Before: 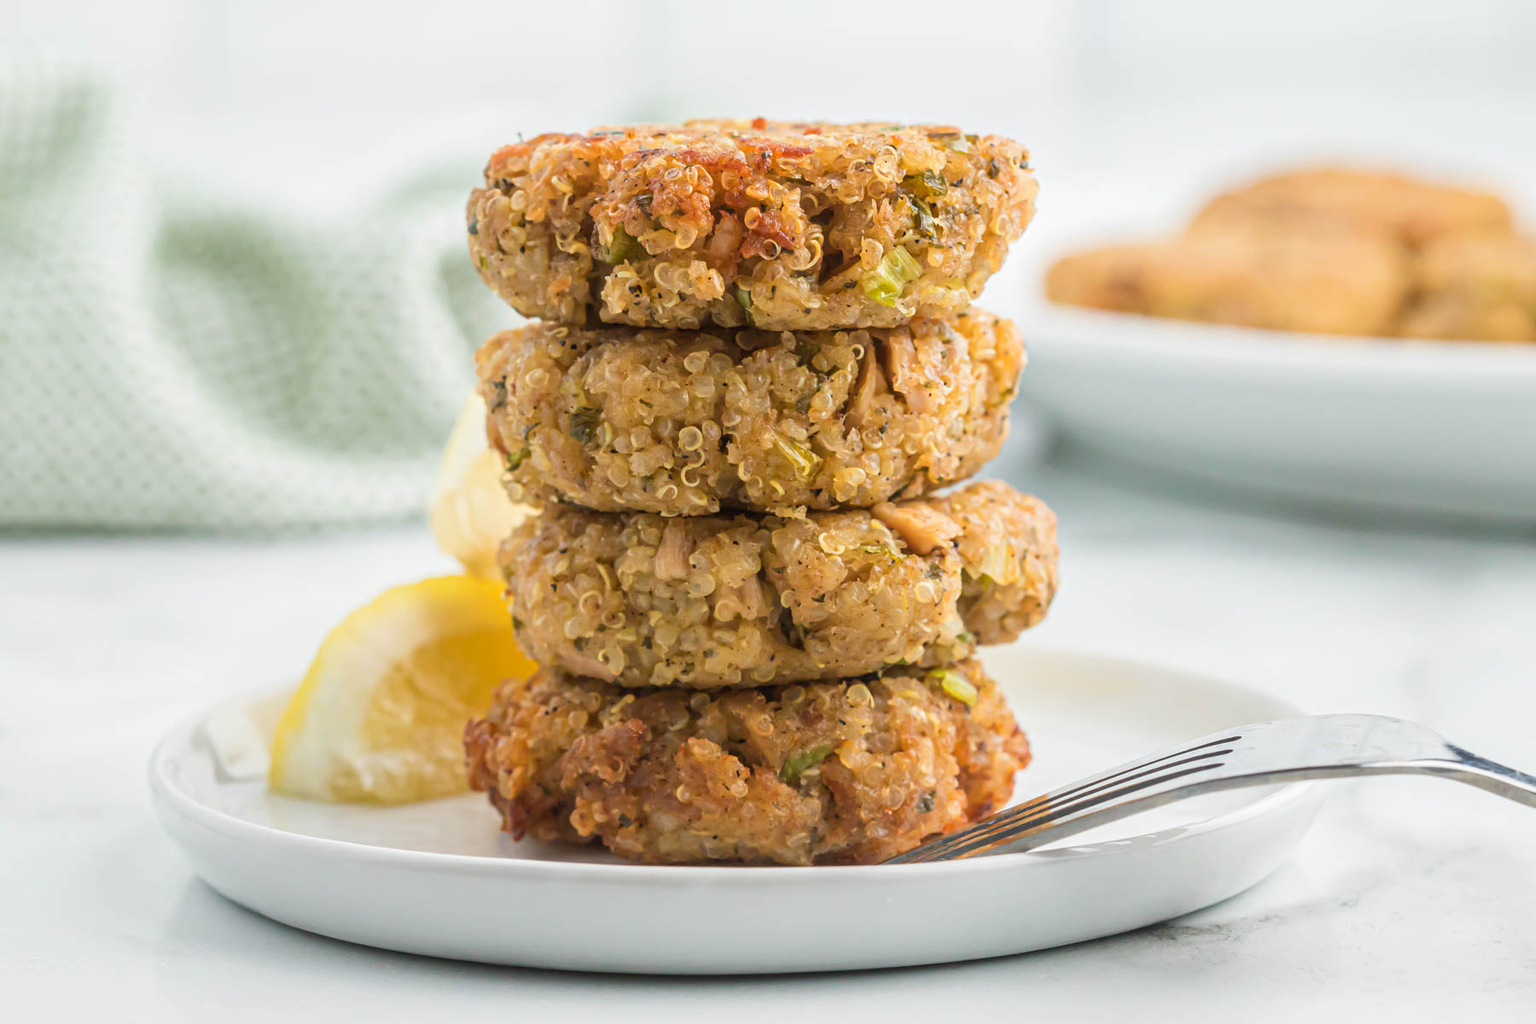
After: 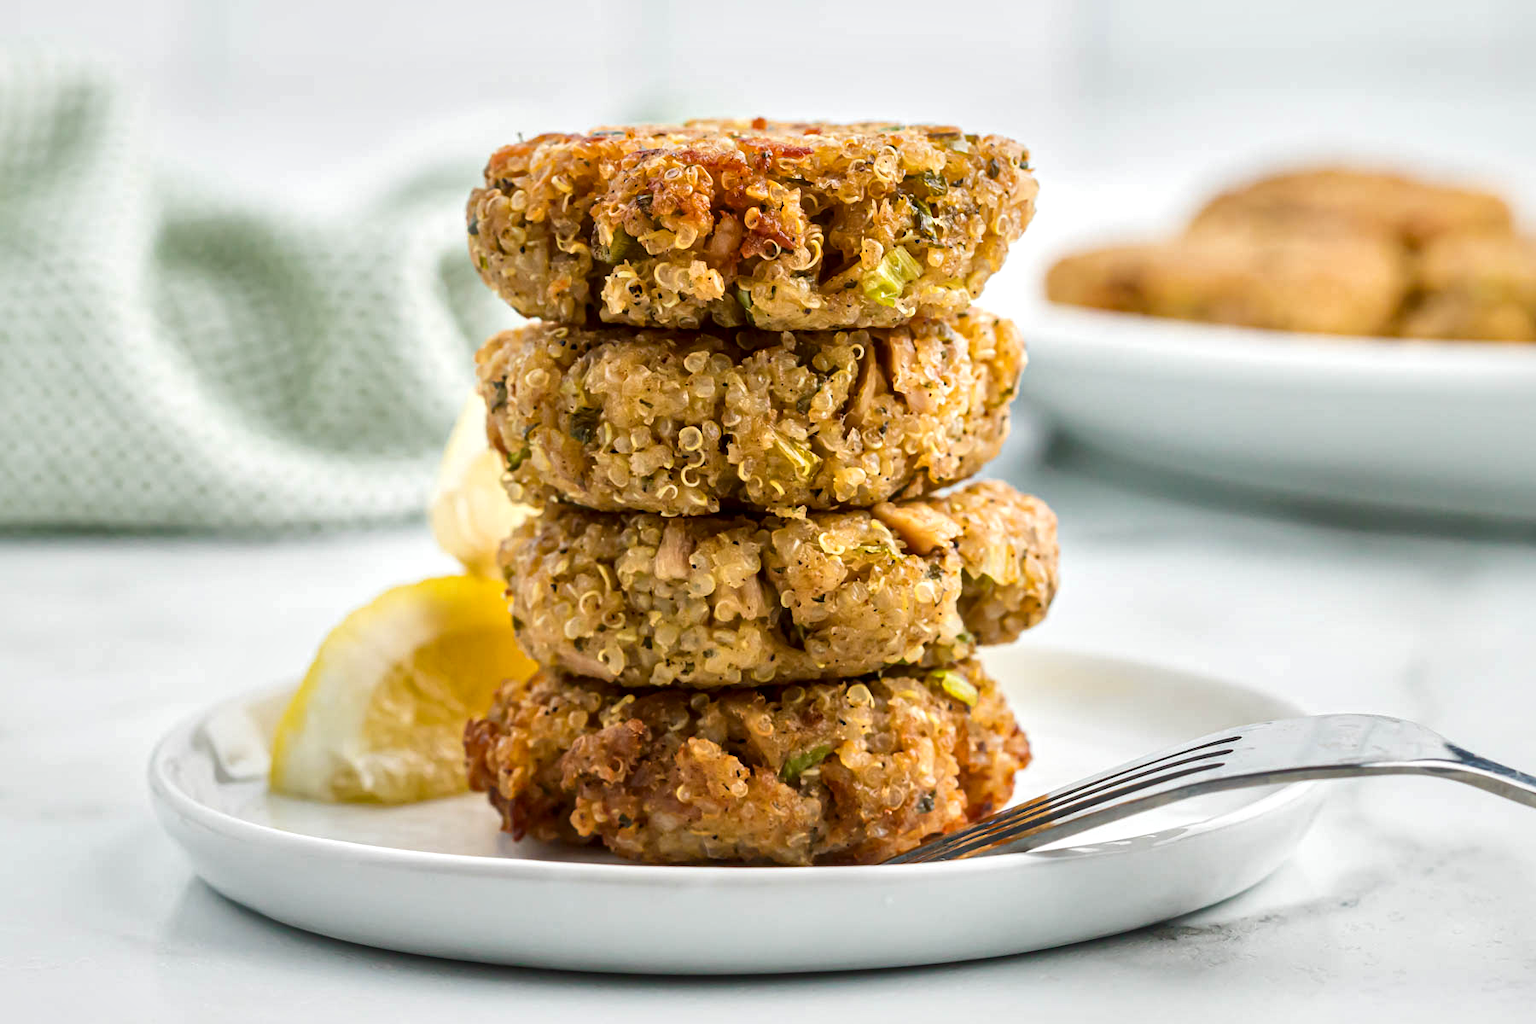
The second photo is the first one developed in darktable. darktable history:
local contrast: mode bilateral grid, contrast 71, coarseness 76, detail 181%, midtone range 0.2
color balance rgb: linear chroma grading › global chroma -0.906%, perceptual saturation grading › global saturation 14.838%, perceptual brilliance grading › global brilliance -1.499%, perceptual brilliance grading › highlights -0.5%, perceptual brilliance grading › mid-tones -1.215%, perceptual brilliance grading › shadows -0.85%
